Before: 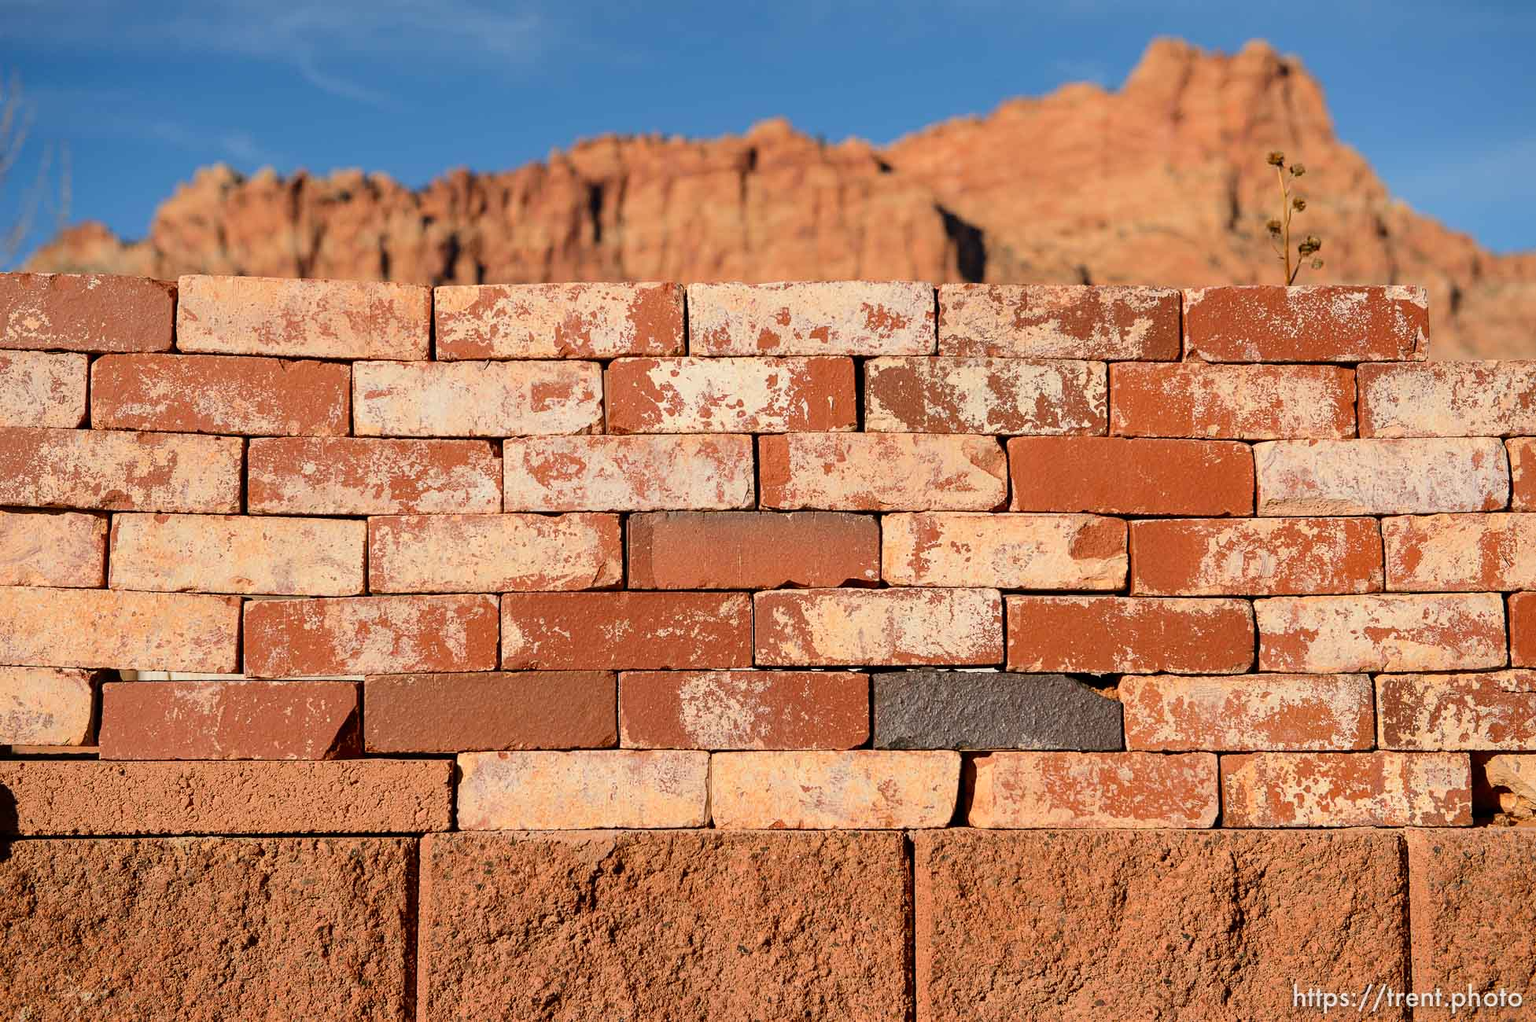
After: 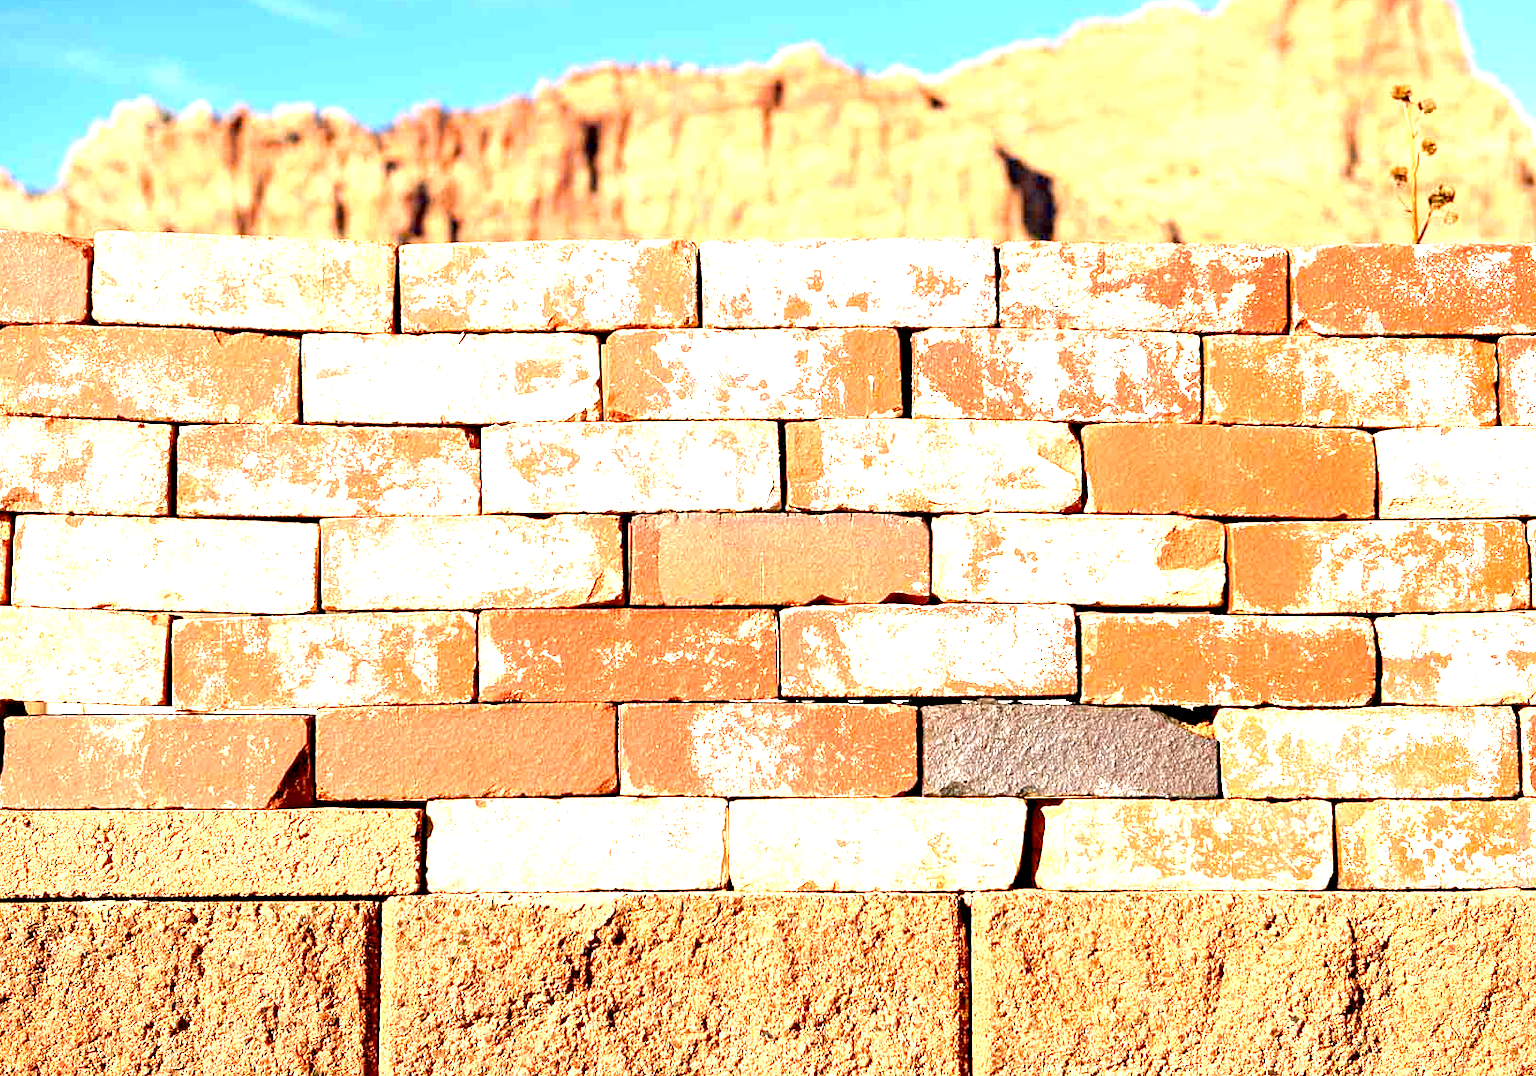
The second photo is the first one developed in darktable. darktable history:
tone equalizer: edges refinement/feathering 500, mask exposure compensation -1.57 EV, preserve details no
exposure: black level correction 0.006, exposure 2.075 EV, compensate highlight preservation false
crop: left 6.459%, top 7.97%, right 9.534%, bottom 3.616%
